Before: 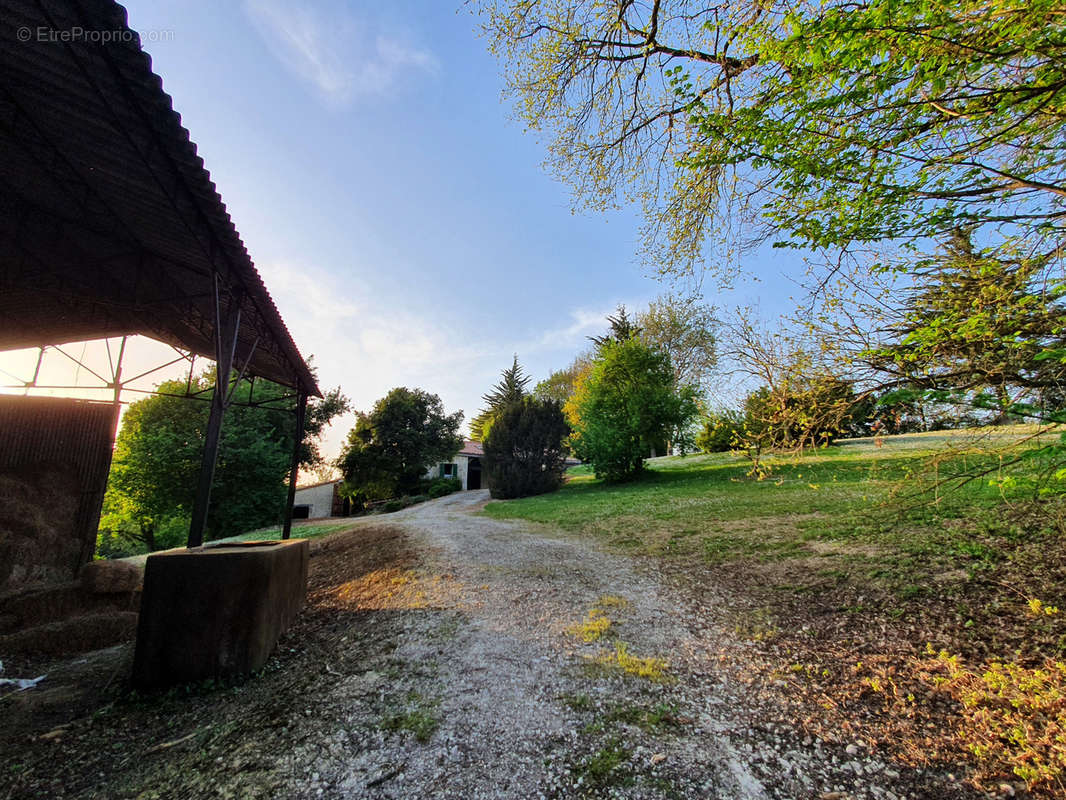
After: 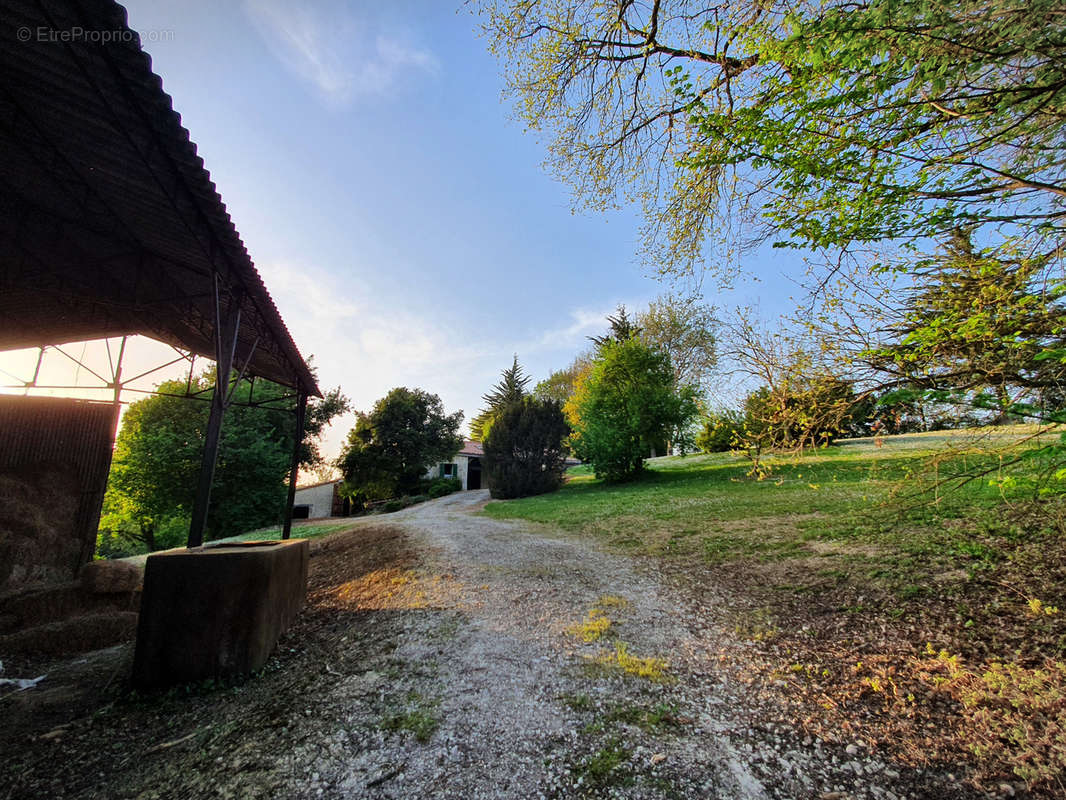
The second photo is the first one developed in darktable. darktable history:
vignetting: fall-off start 100.84%, width/height ratio 1.306
